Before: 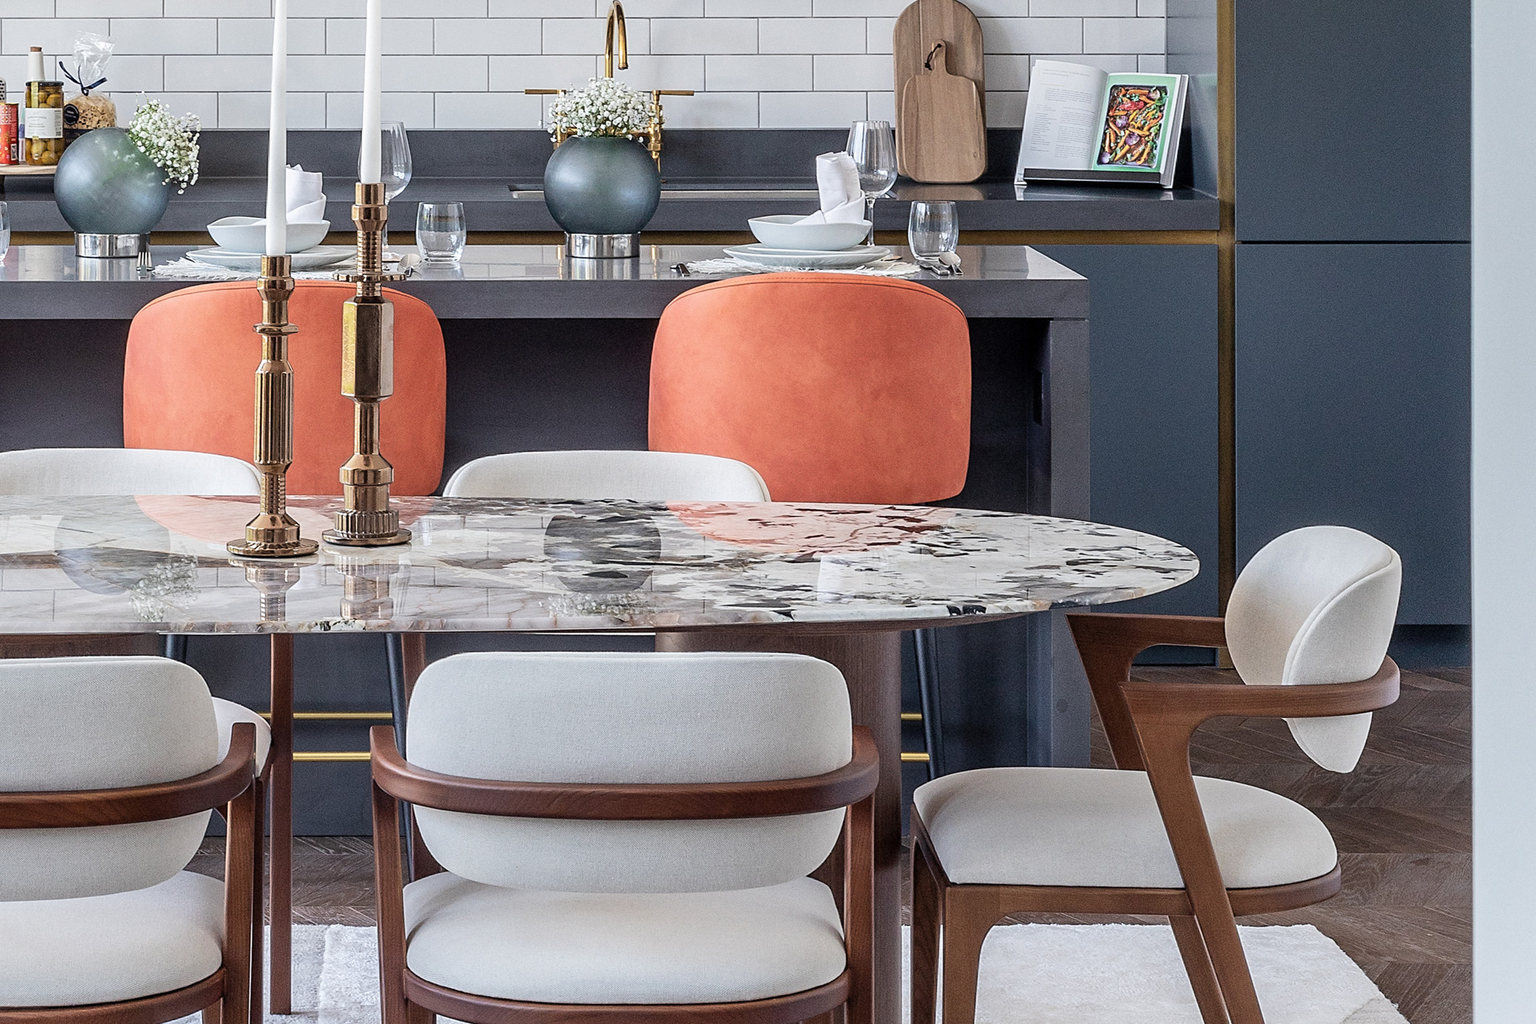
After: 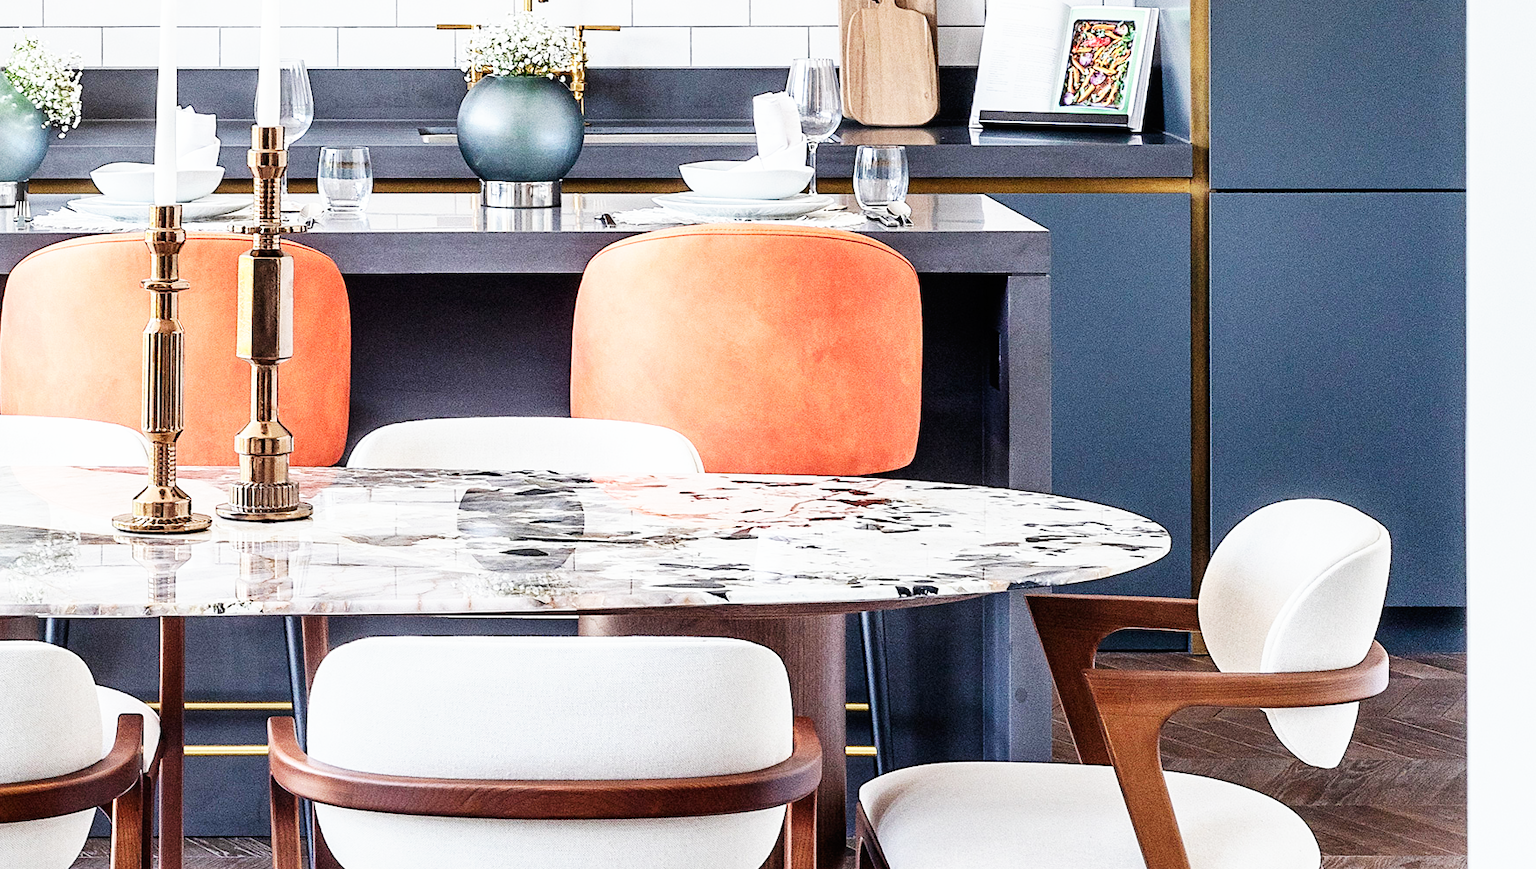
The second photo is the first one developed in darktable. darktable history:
crop: left 8.096%, top 6.569%, bottom 15.359%
base curve: curves: ch0 [(0, 0) (0.007, 0.004) (0.027, 0.03) (0.046, 0.07) (0.207, 0.54) (0.442, 0.872) (0.673, 0.972) (1, 1)], preserve colors none
color correction: highlights a* -0.156, highlights b* 0.112
